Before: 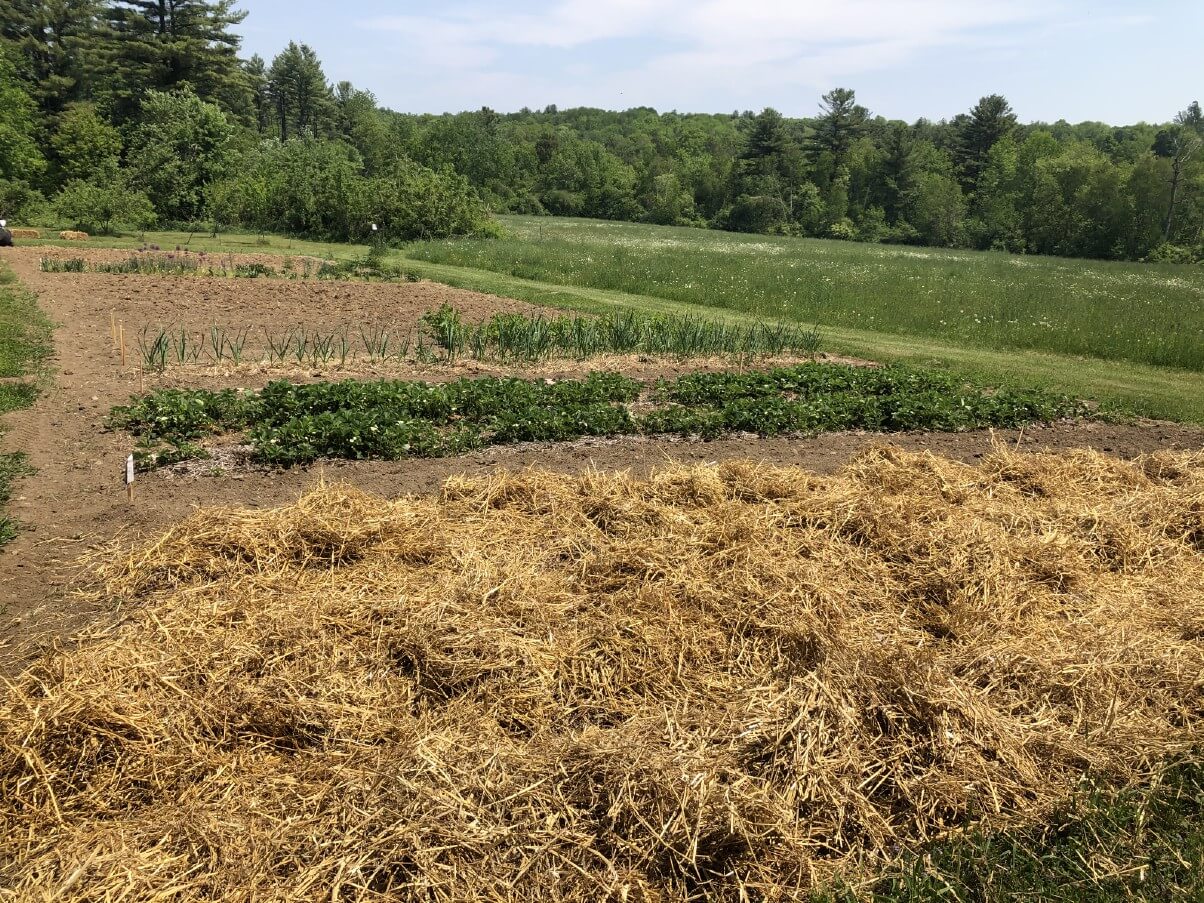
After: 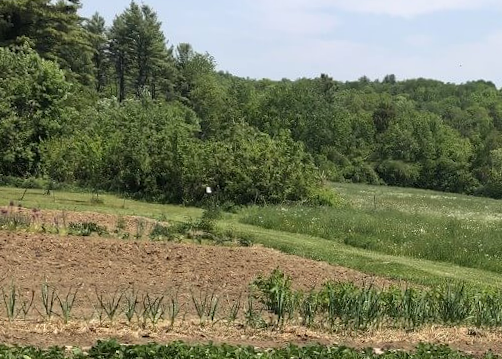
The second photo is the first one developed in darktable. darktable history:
rotate and perspective: rotation 2.17°, automatic cropping off
crop: left 15.452%, top 5.459%, right 43.956%, bottom 56.62%
